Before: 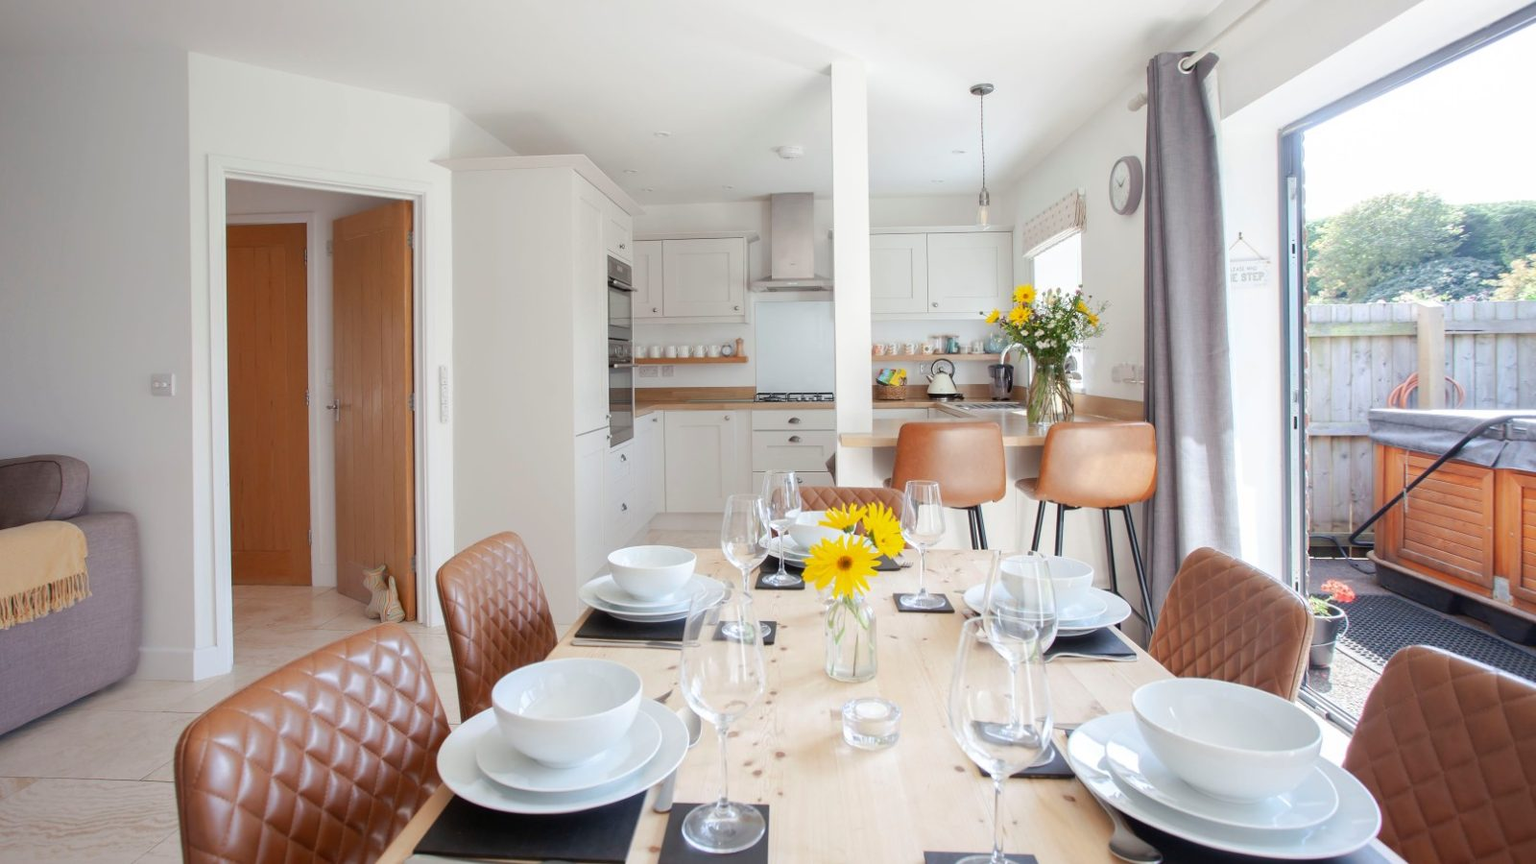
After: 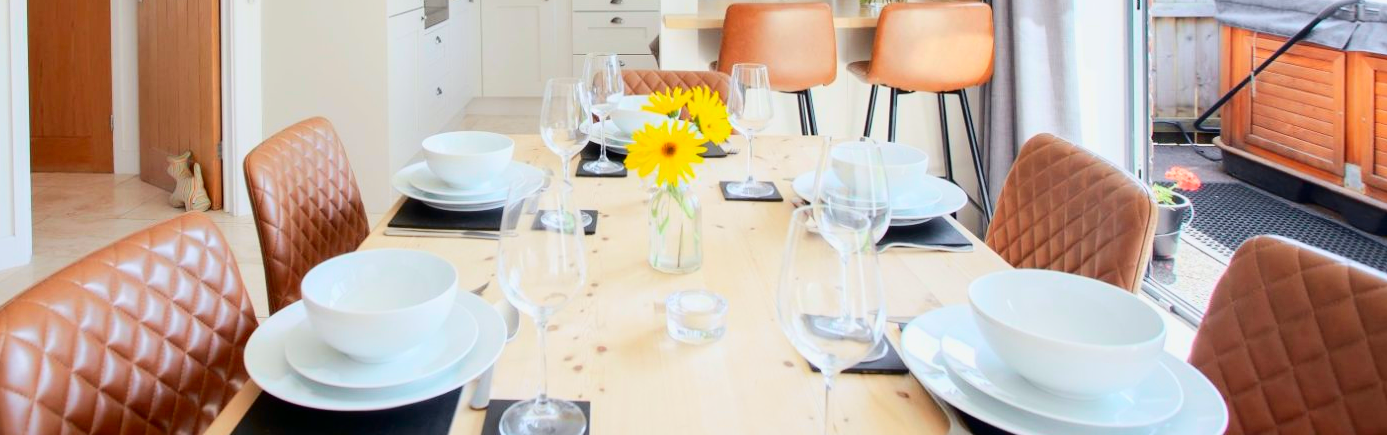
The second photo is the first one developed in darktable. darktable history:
tone curve: curves: ch0 [(0, 0) (0.042, 0.023) (0.157, 0.114) (0.302, 0.308) (0.44, 0.507) (0.607, 0.705) (0.824, 0.882) (1, 0.965)]; ch1 [(0, 0) (0.339, 0.334) (0.445, 0.419) (0.476, 0.454) (0.503, 0.501) (0.517, 0.513) (0.551, 0.567) (0.622, 0.662) (0.706, 0.741) (1, 1)]; ch2 [(0, 0) (0.327, 0.318) (0.417, 0.426) (0.46, 0.453) (0.502, 0.5) (0.514, 0.524) (0.547, 0.572) (0.615, 0.656) (0.717, 0.778) (1, 1)], color space Lab, independent channels, preserve colors none
exposure: black level correction 0.001, compensate highlight preservation false
crop and rotate: left 13.251%, top 48.65%, bottom 2.956%
